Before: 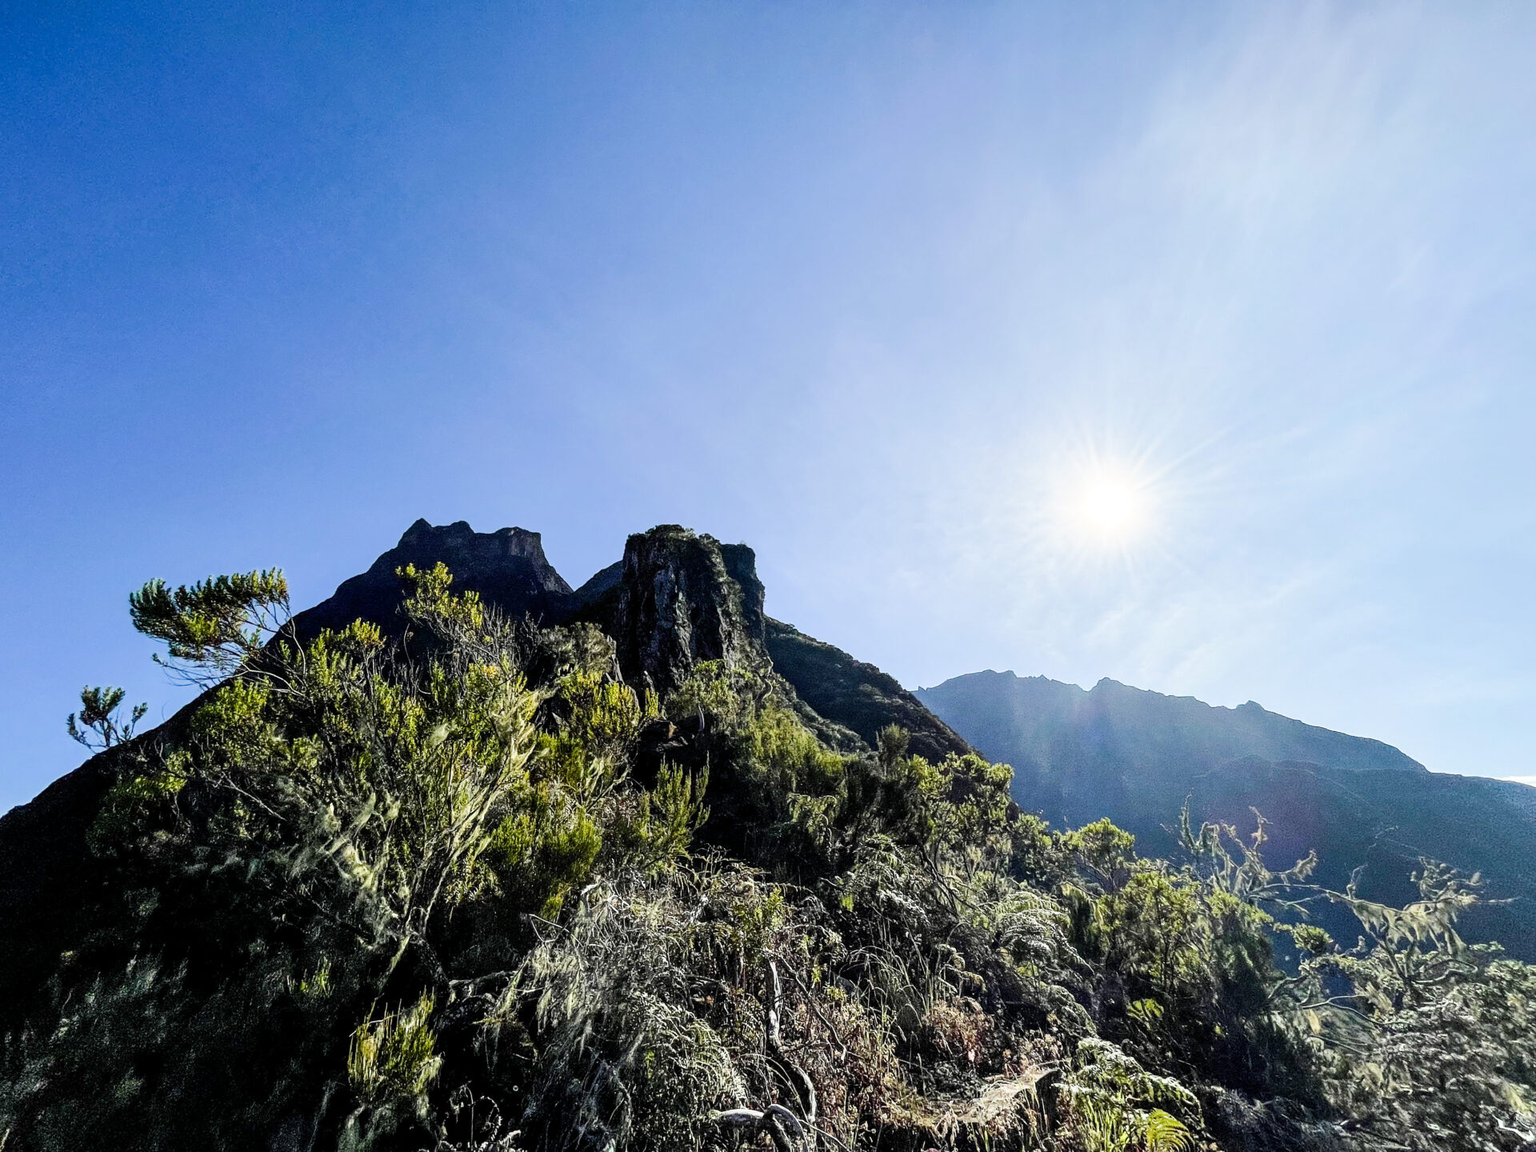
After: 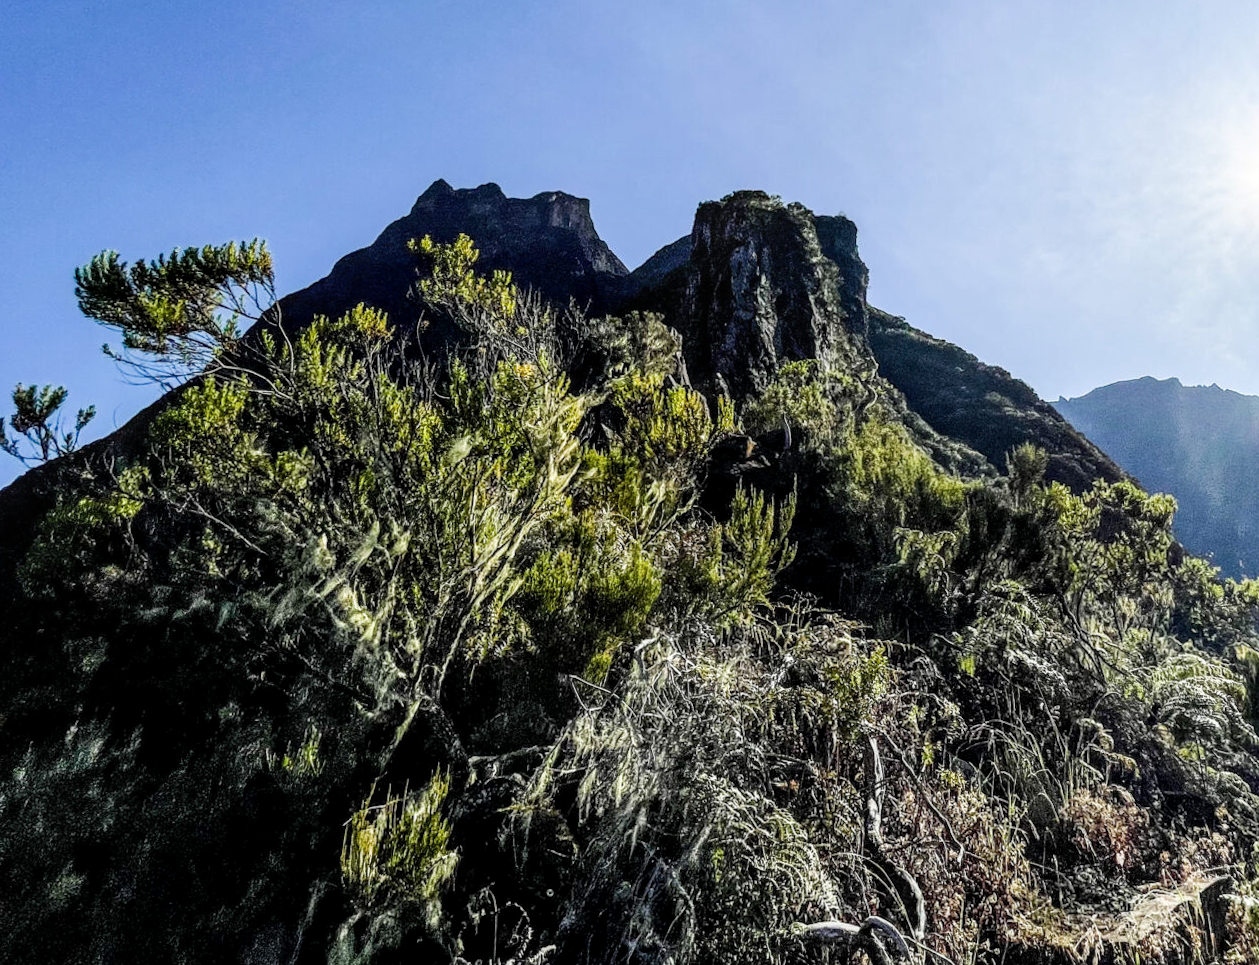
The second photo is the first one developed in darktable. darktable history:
local contrast: on, module defaults
crop and rotate: angle -0.662°, left 3.844%, top 31.95%, right 29.545%
